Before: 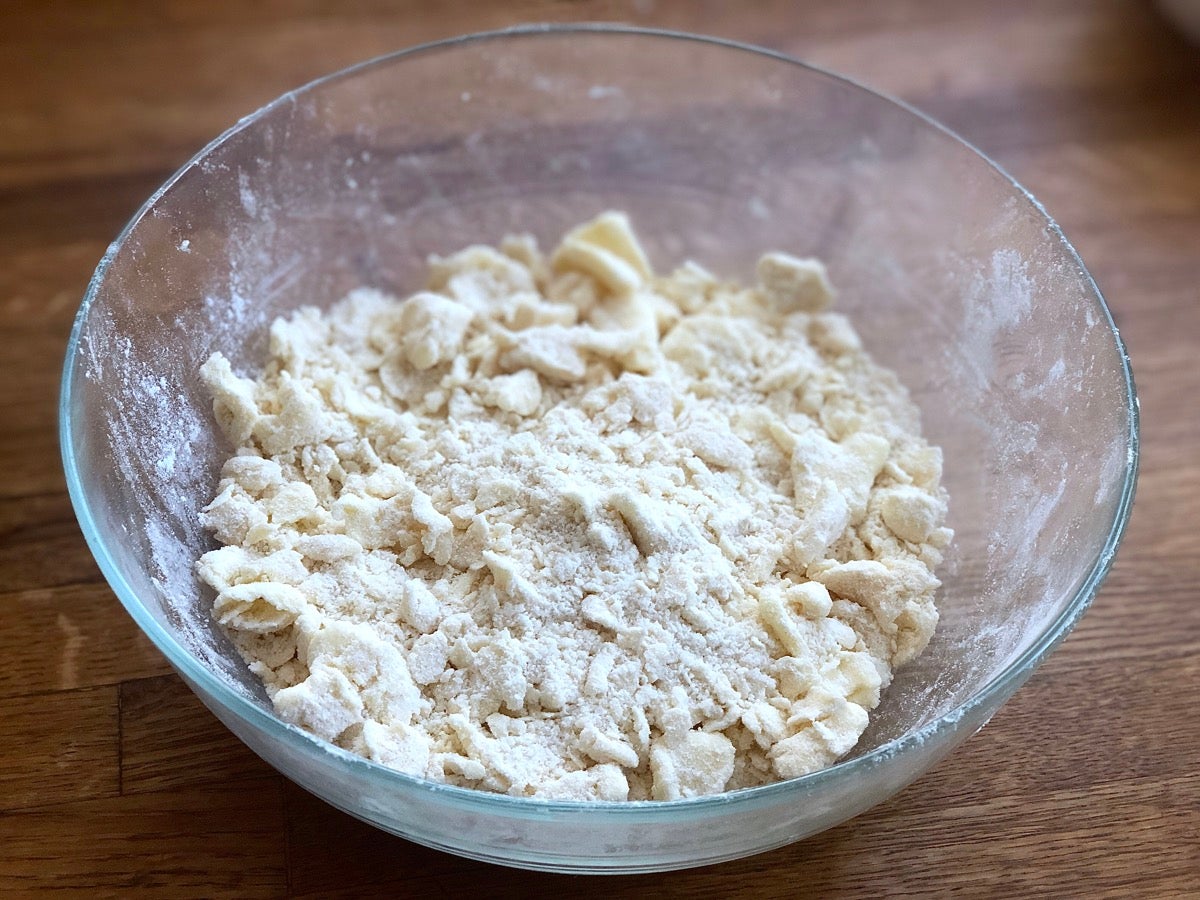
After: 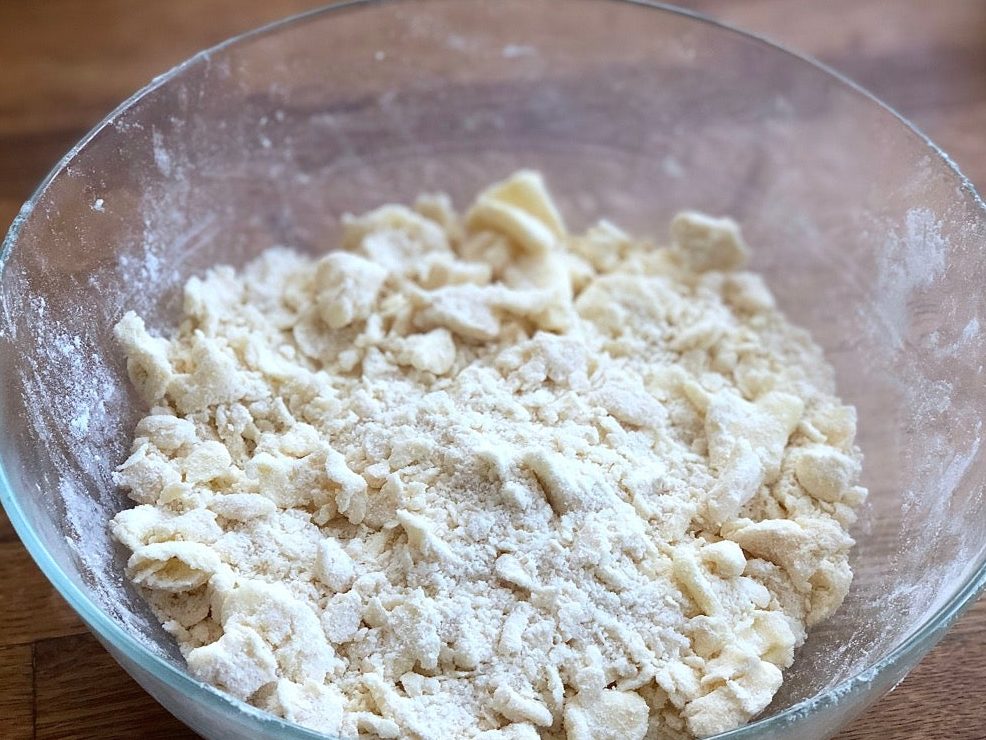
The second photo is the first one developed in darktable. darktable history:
base curve: curves: ch0 [(0, 0) (0.297, 0.298) (1, 1)], preserve colors none
crop and rotate: left 7.196%, top 4.574%, right 10.605%, bottom 13.178%
